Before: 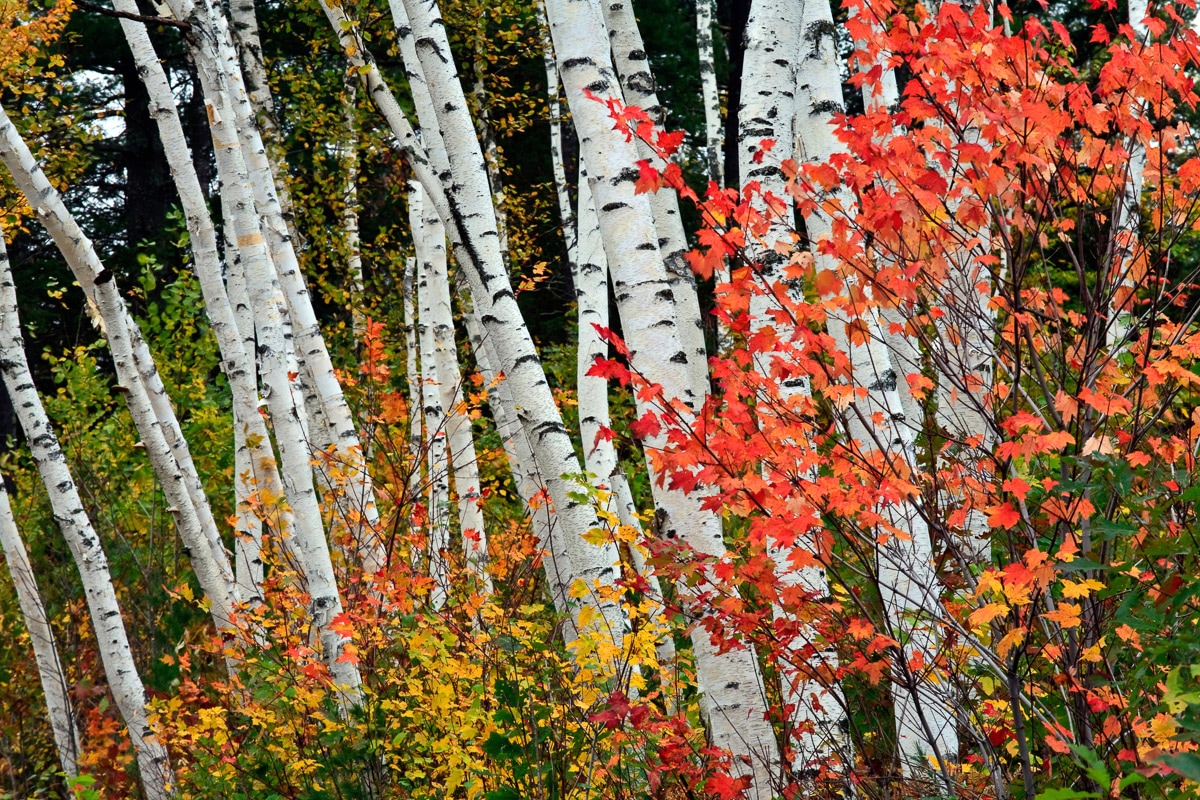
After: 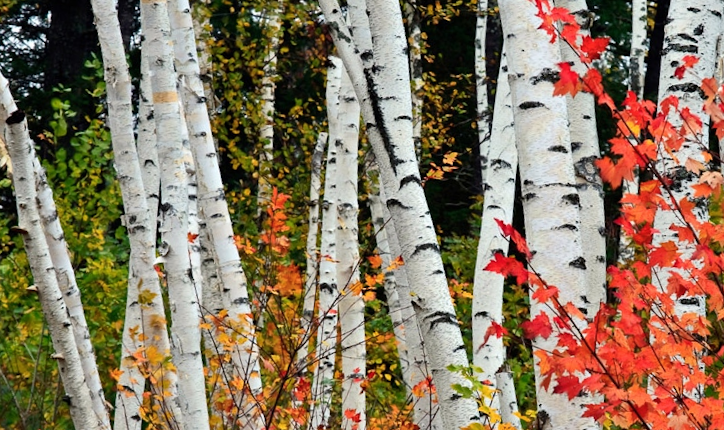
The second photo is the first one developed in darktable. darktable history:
crop and rotate: angle -6.52°, left 2.05%, top 6.978%, right 27.656%, bottom 30.41%
color balance rgb: highlights gain › chroma 0.249%, highlights gain › hue 331.03°, perceptual saturation grading › global saturation 0.534%
